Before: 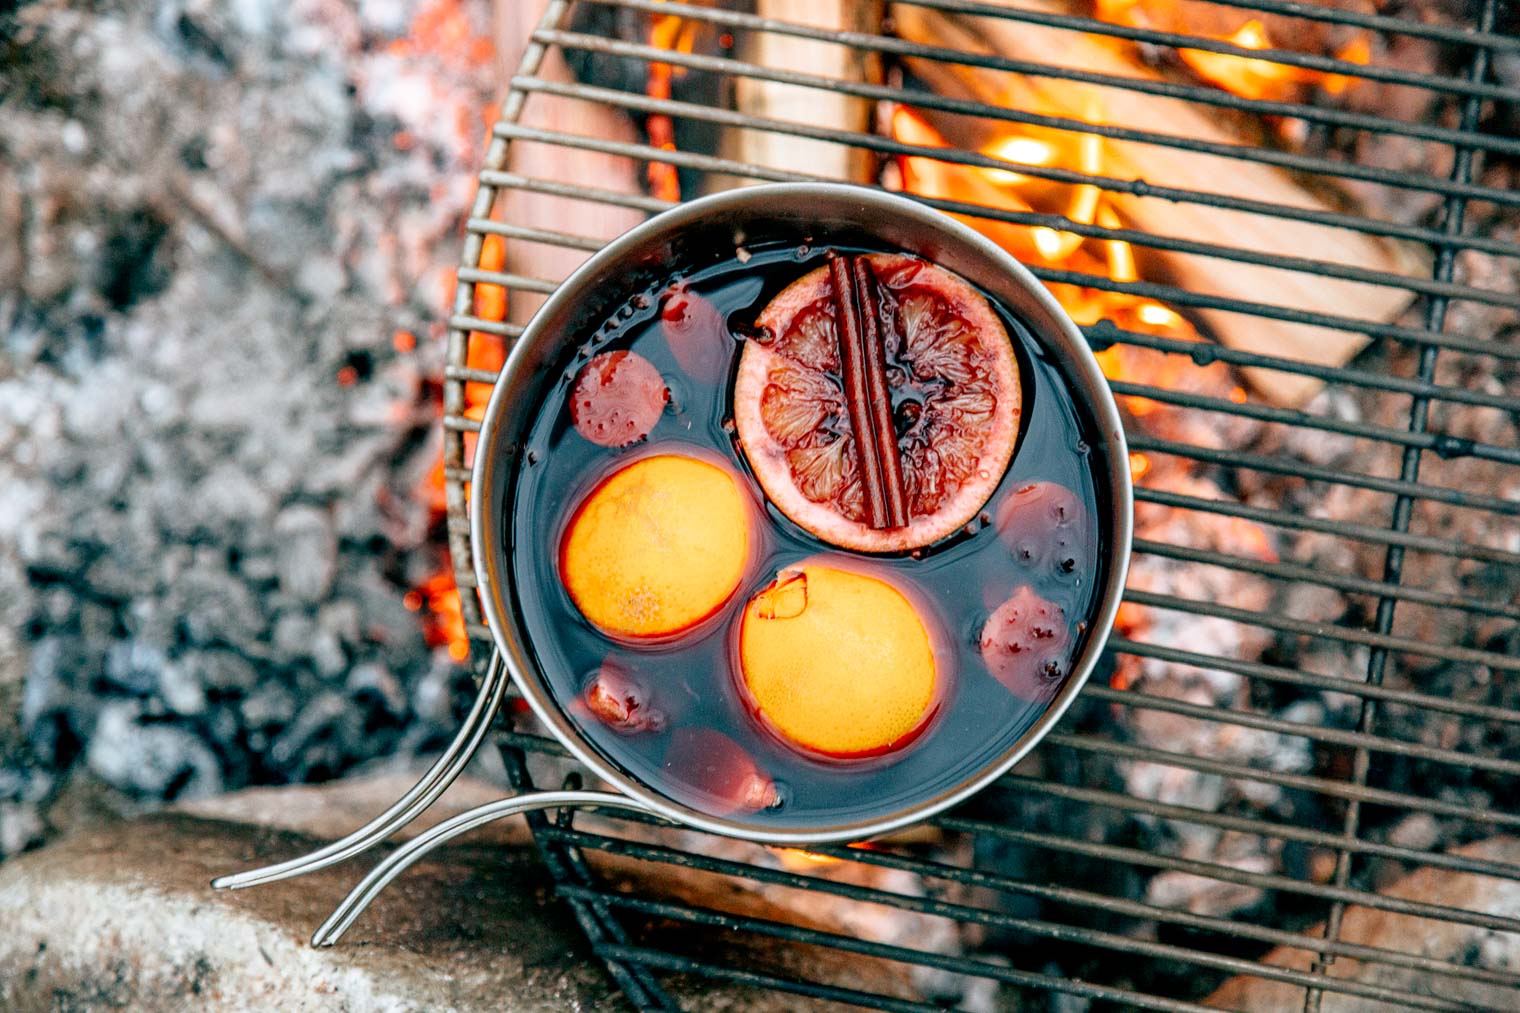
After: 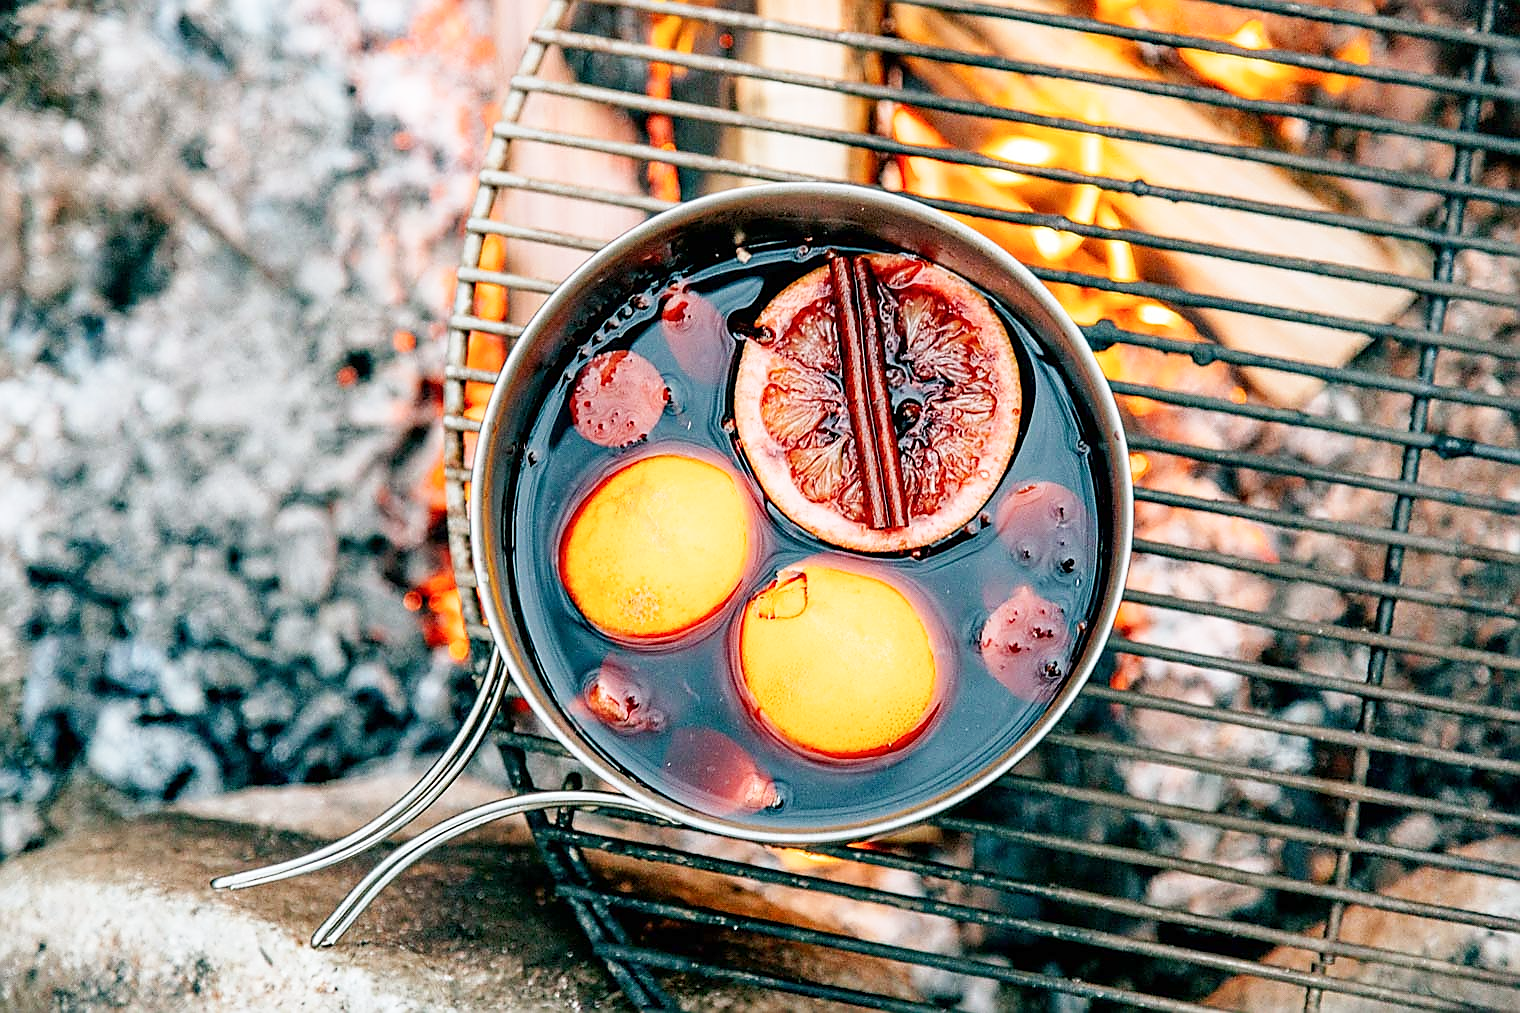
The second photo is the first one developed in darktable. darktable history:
base curve: curves: ch0 [(0, 0) (0.204, 0.334) (0.55, 0.733) (1, 1)], preserve colors none
sharpen: radius 1.364, amount 1.238, threshold 0.602
